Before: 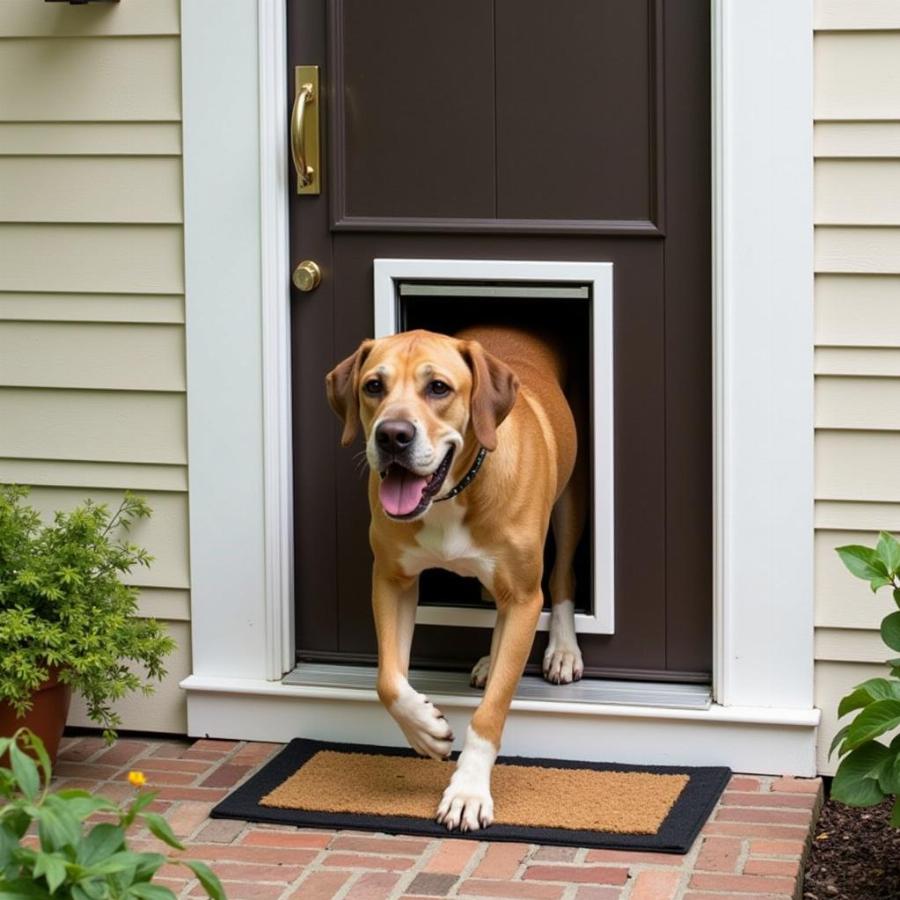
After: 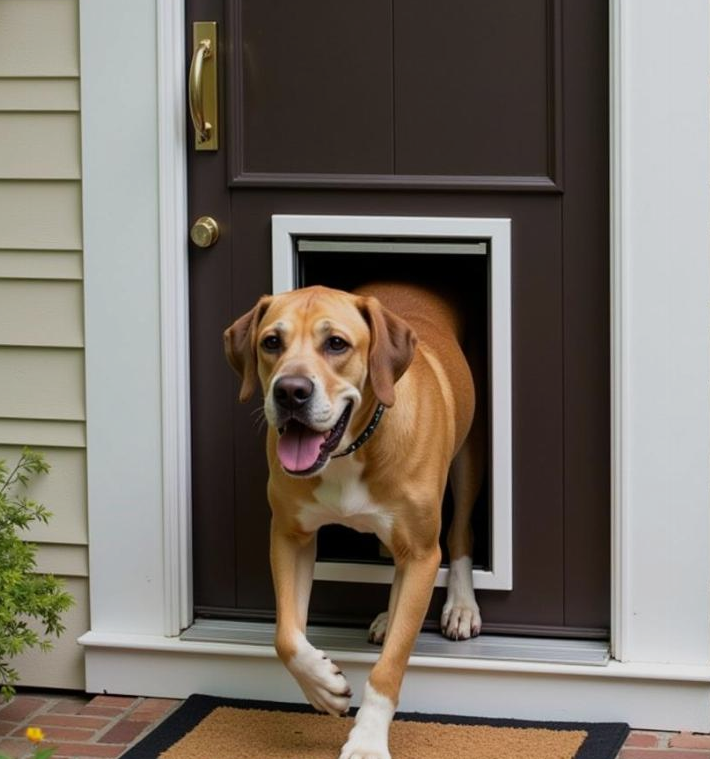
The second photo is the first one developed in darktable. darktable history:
crop: left 11.422%, top 4.937%, right 9.585%, bottom 10.635%
exposure: exposure -0.378 EV, compensate exposure bias true, compensate highlight preservation false
